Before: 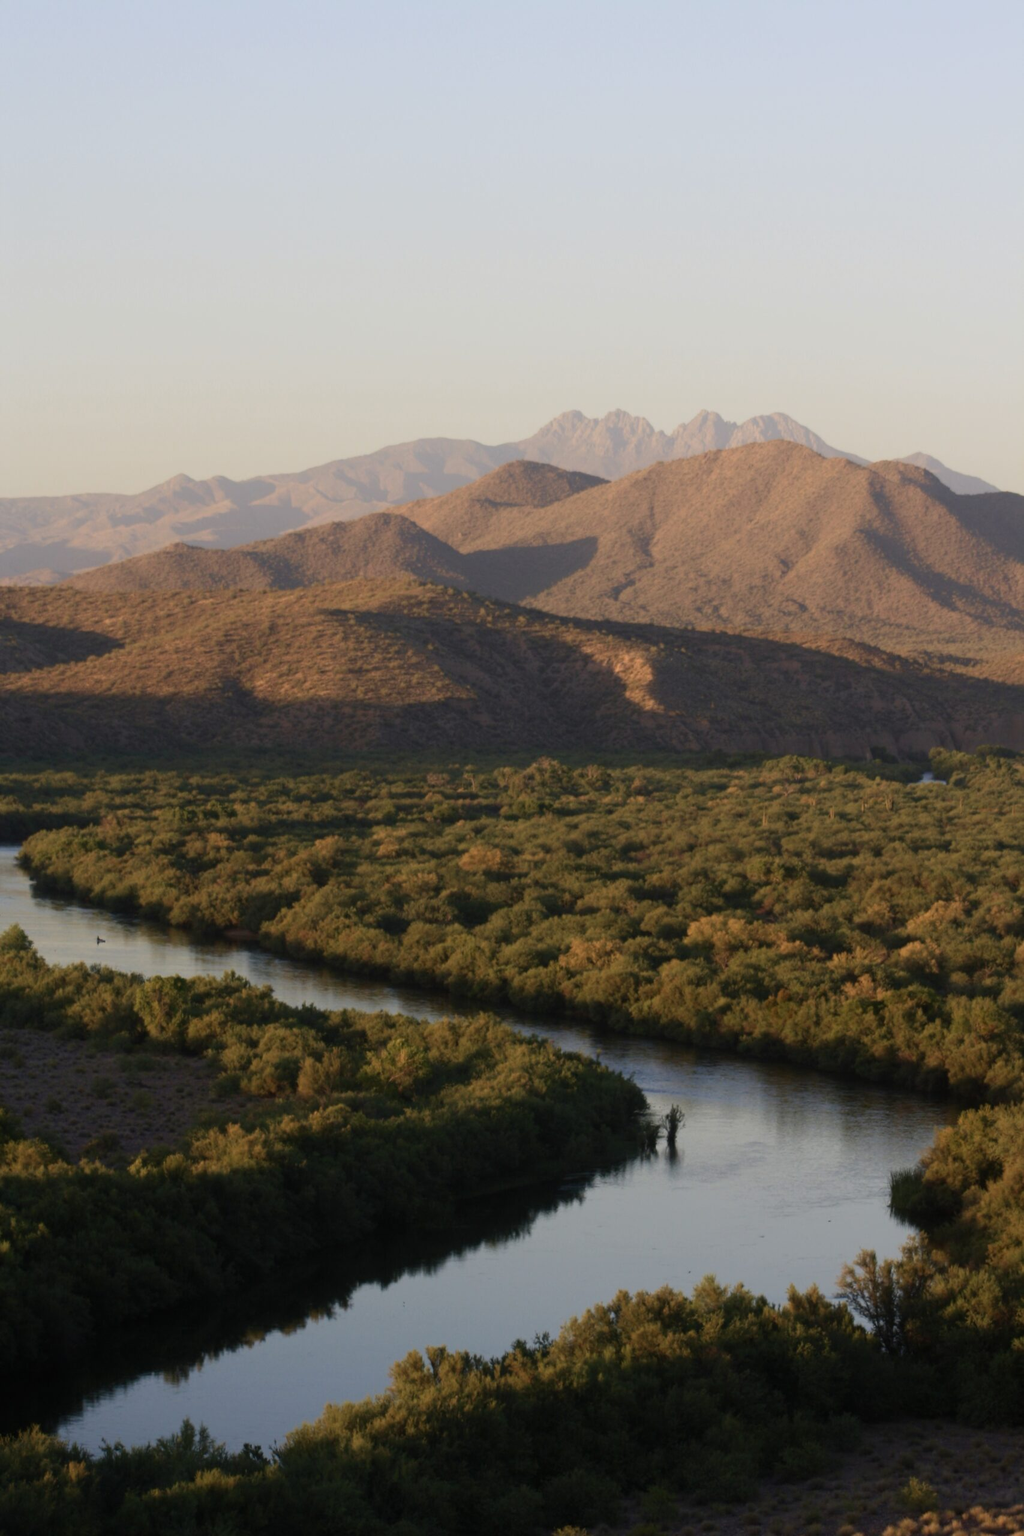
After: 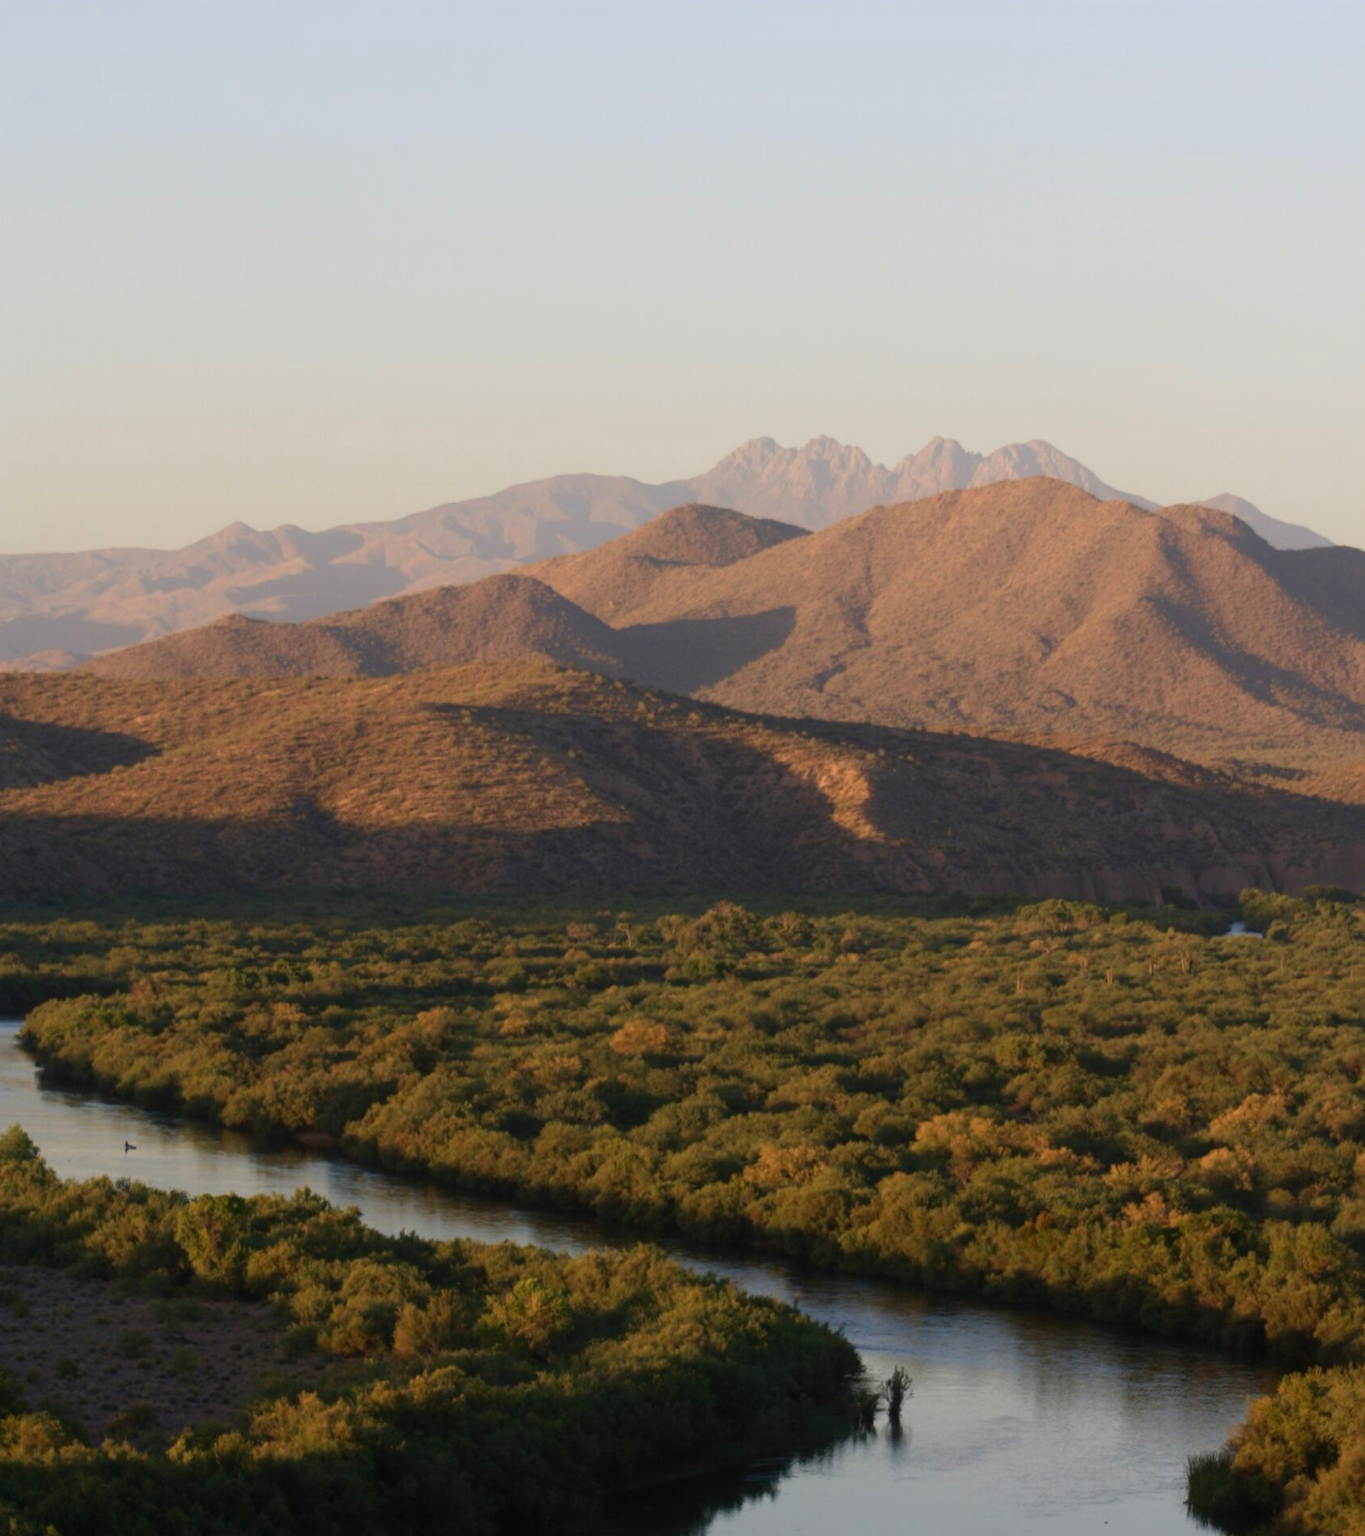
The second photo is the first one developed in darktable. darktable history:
exposure: compensate highlight preservation false
crop: left 0.387%, top 5.469%, bottom 19.809%
